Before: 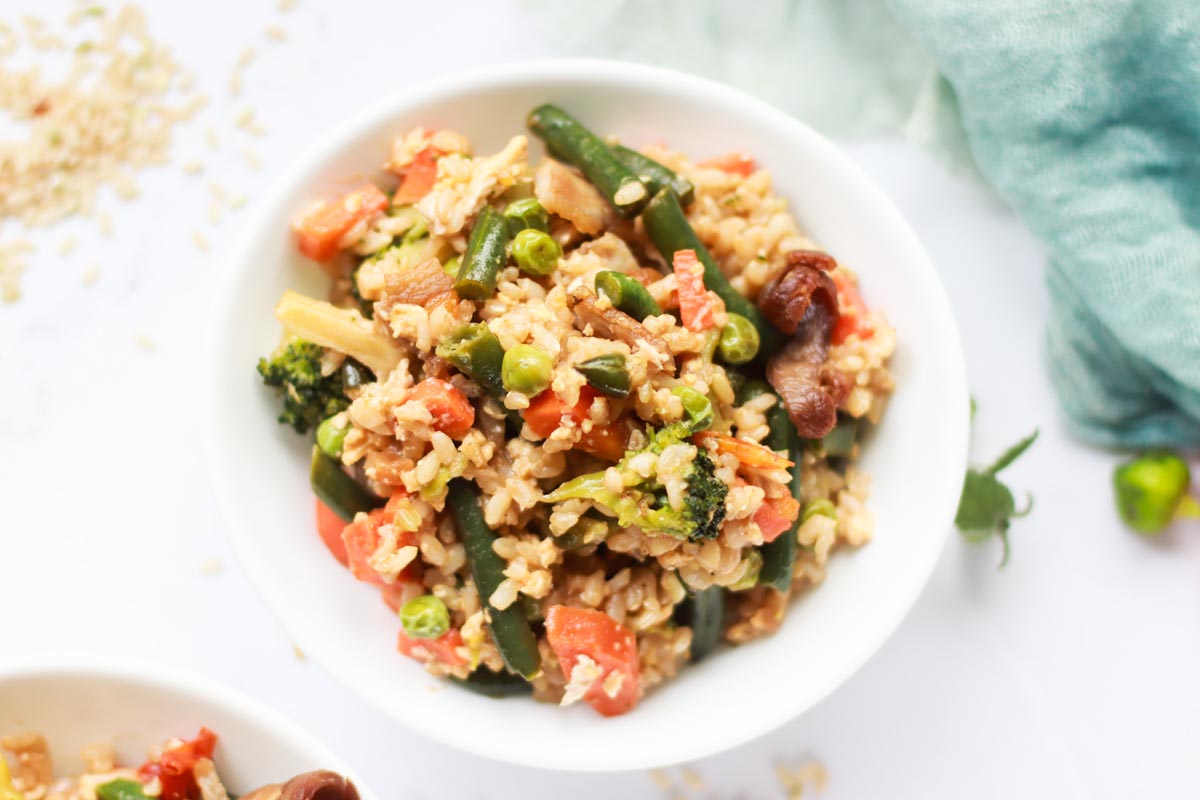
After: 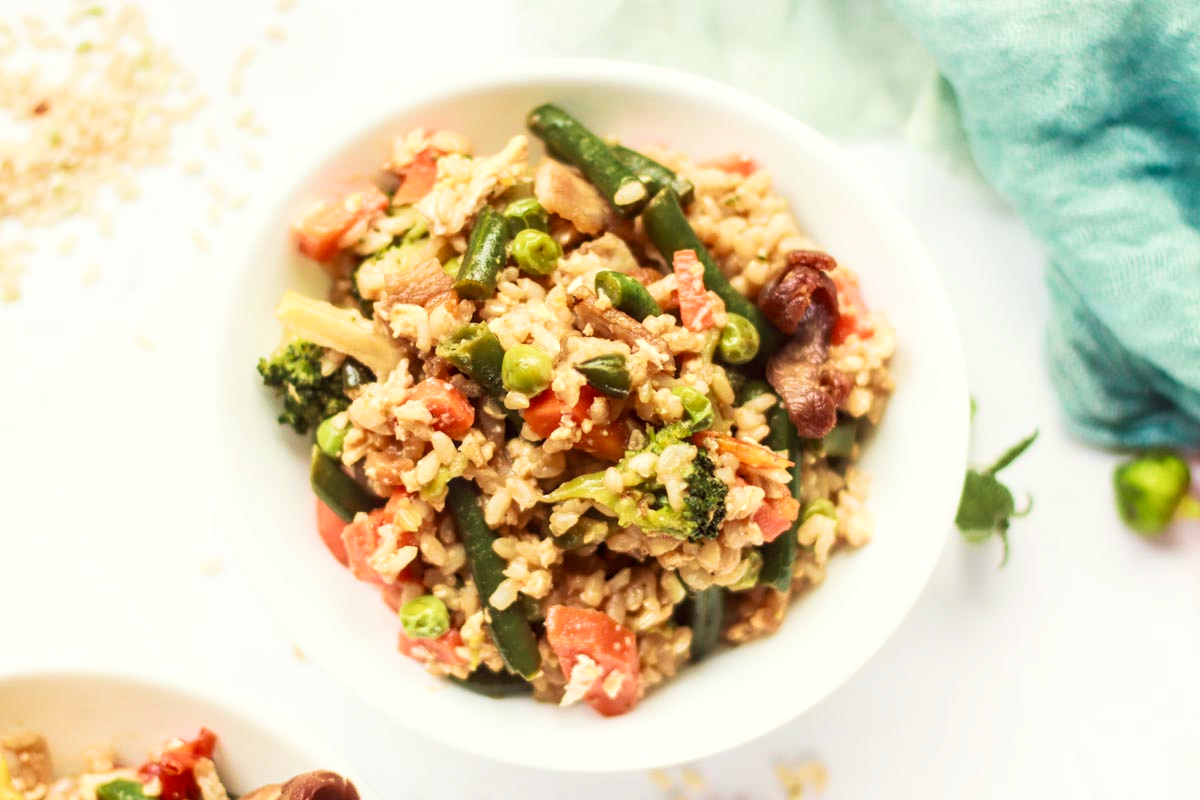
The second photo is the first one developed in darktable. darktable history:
color correction: highlights a* -1.18, highlights b* 4.54, shadows a* 3.51
local contrast: on, module defaults
shadows and highlights: shadows 0.459, highlights 40.43
velvia: strength 44.5%
